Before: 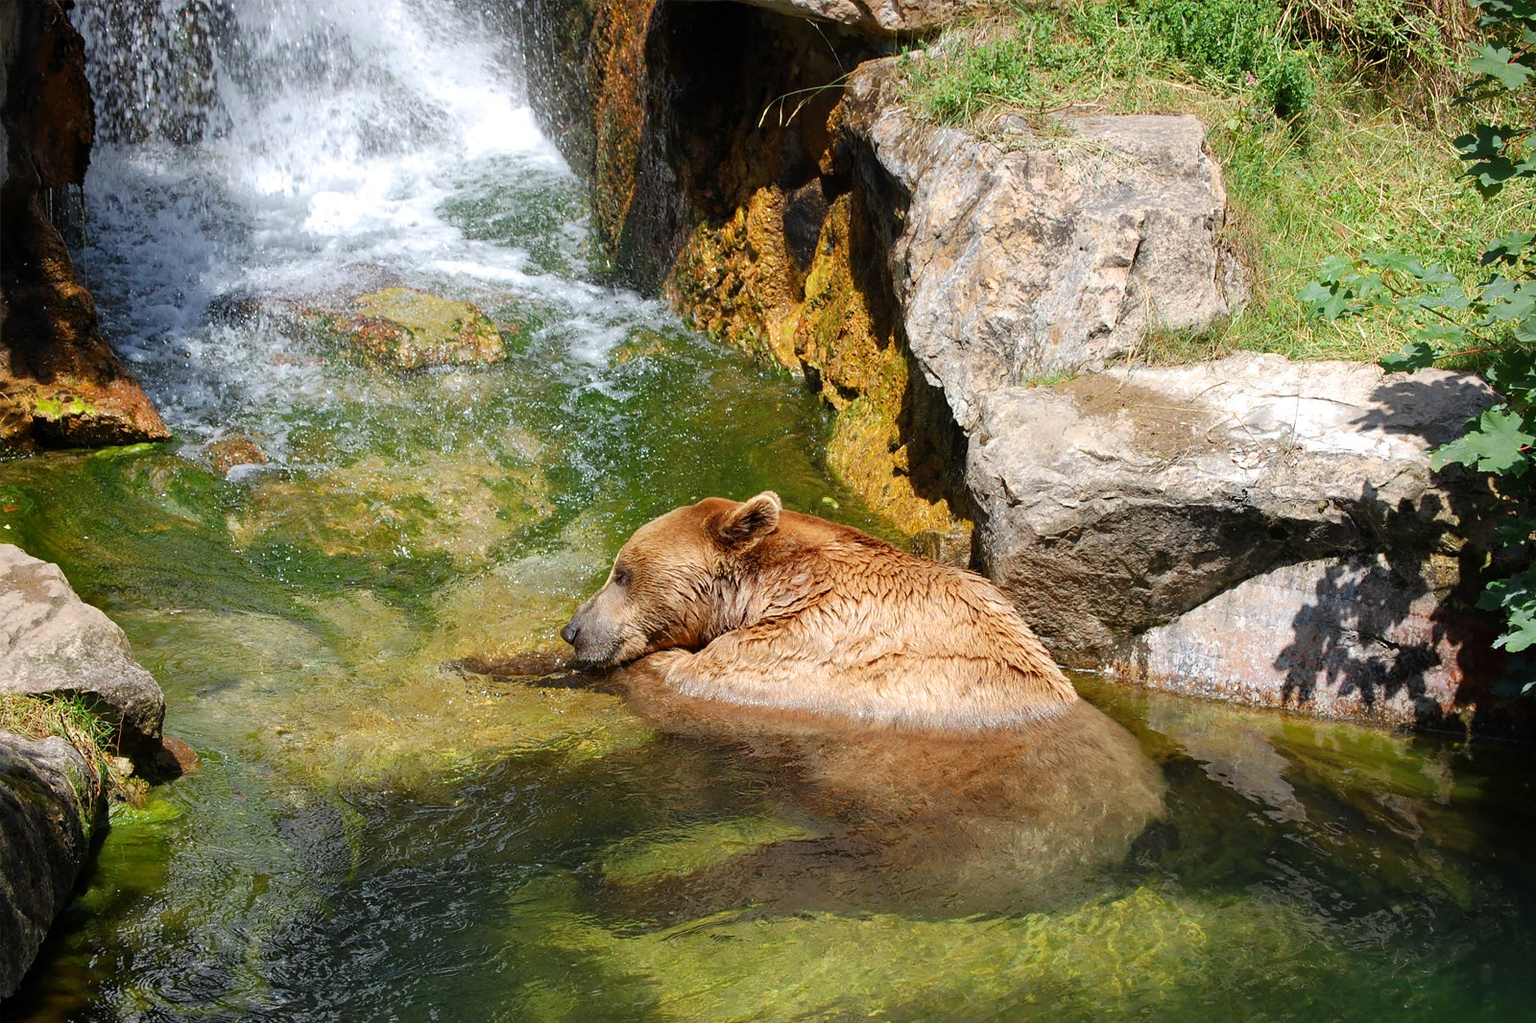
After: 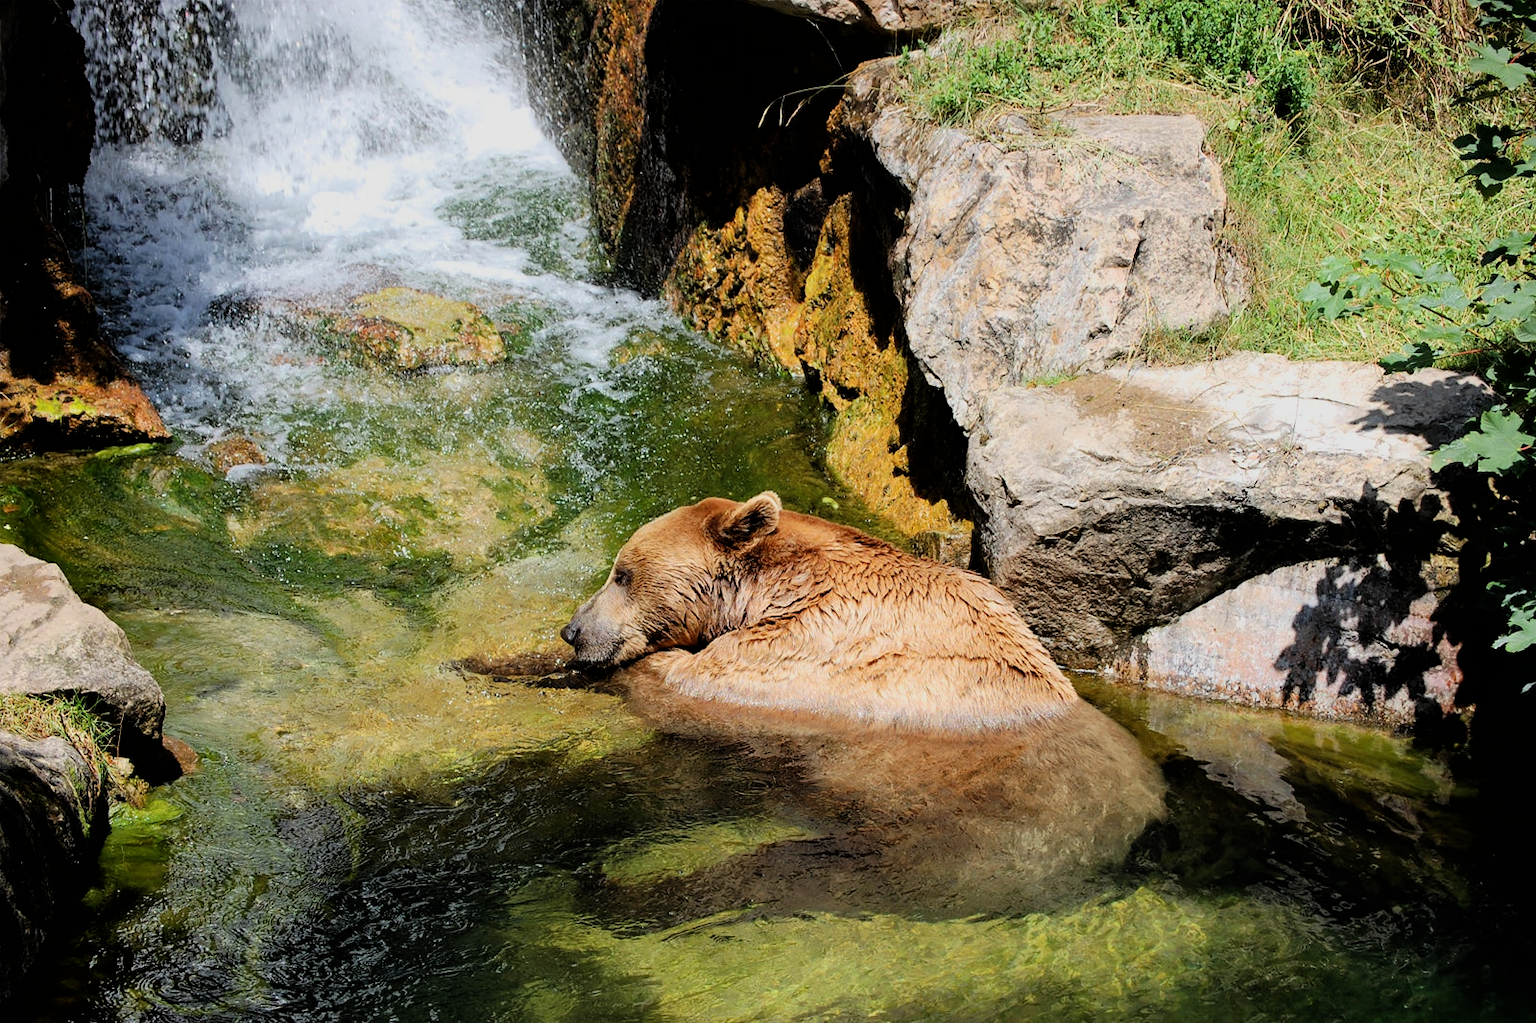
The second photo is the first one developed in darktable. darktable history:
filmic rgb: black relative exposure -5.02 EV, white relative exposure 3.97 EV, hardness 2.88, contrast 1.298, color science v6 (2022)
